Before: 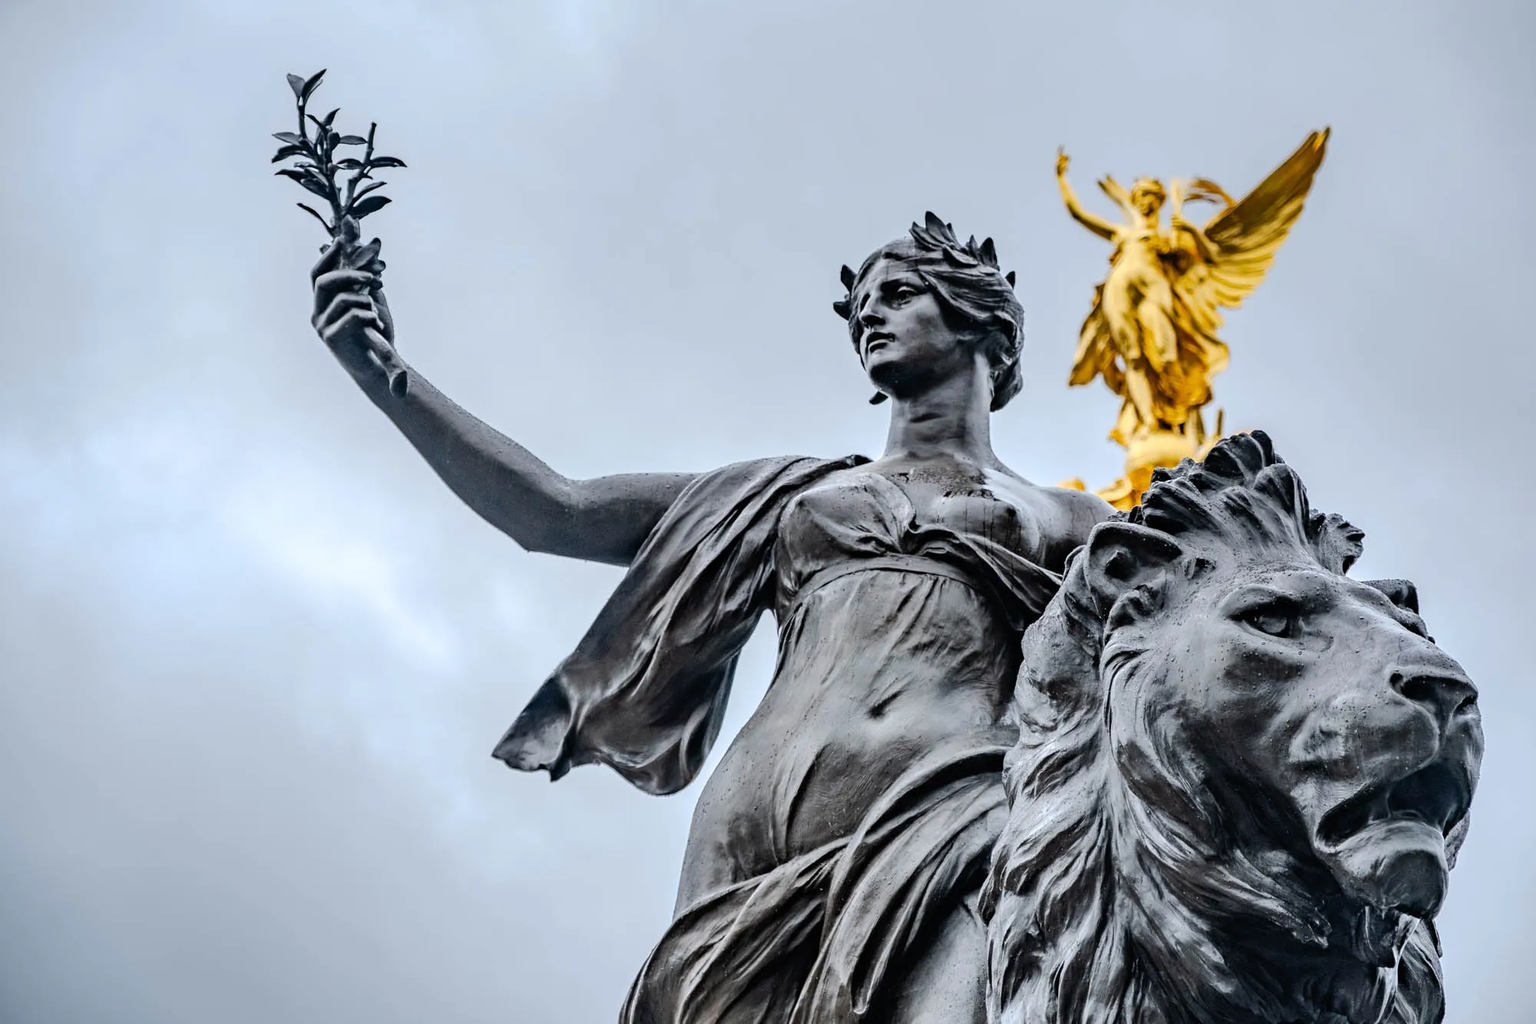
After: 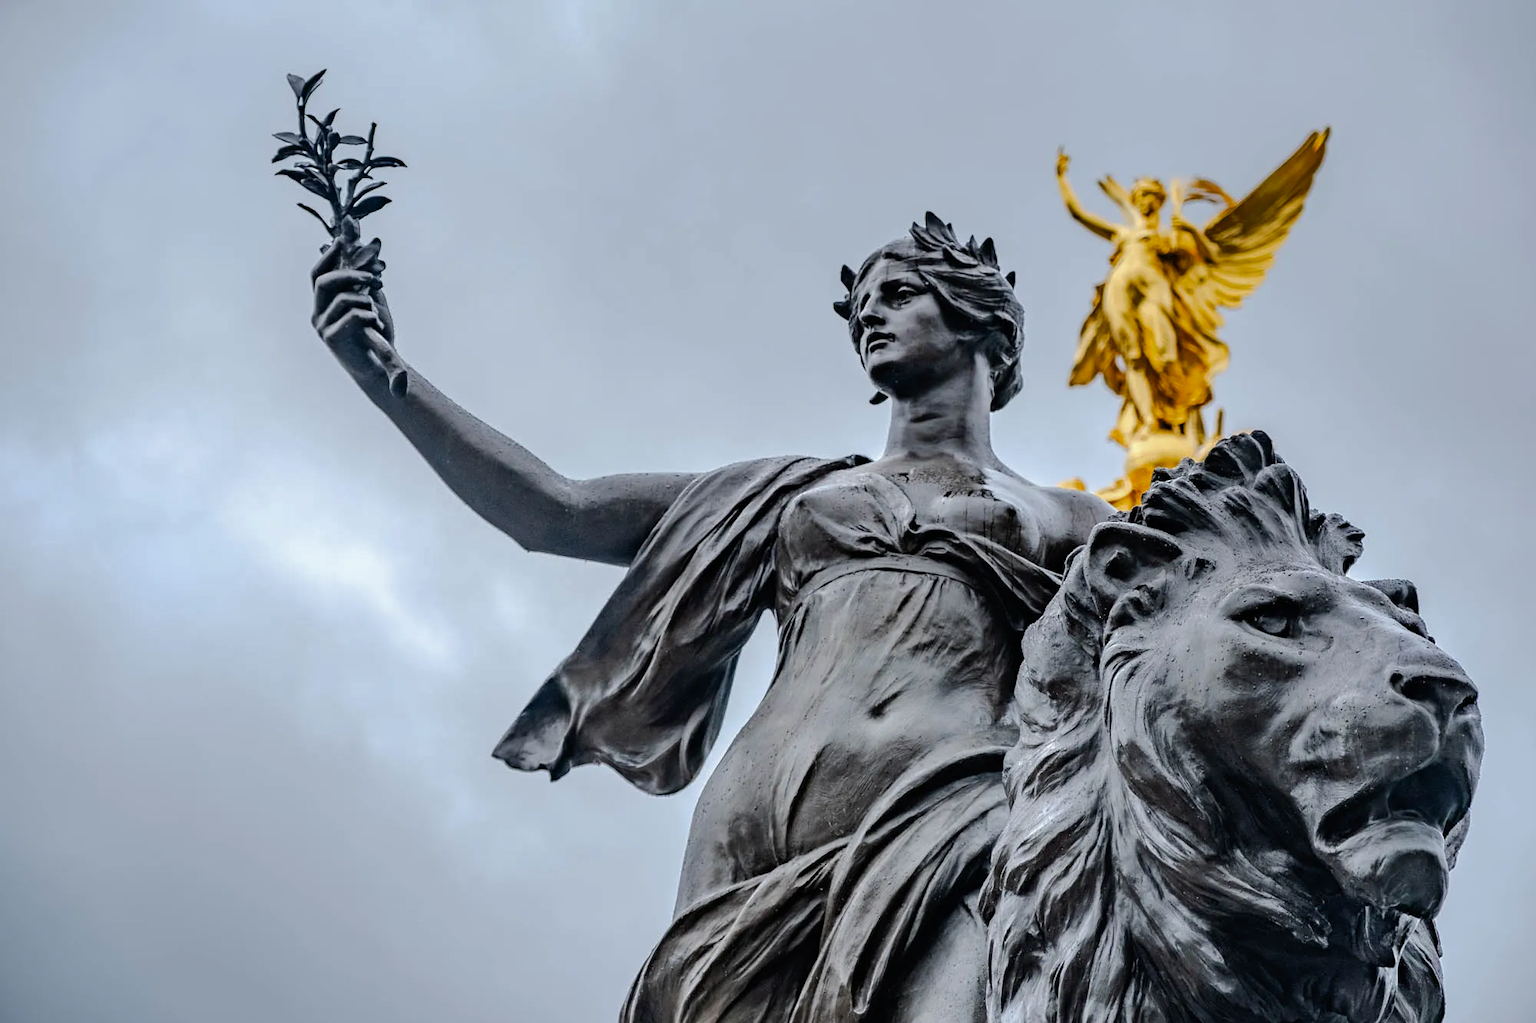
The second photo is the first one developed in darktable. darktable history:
rgb curve: curves: ch0 [(0, 0) (0.175, 0.154) (0.785, 0.663) (1, 1)]
contrast brightness saturation: contrast 0.04, saturation 0.07
